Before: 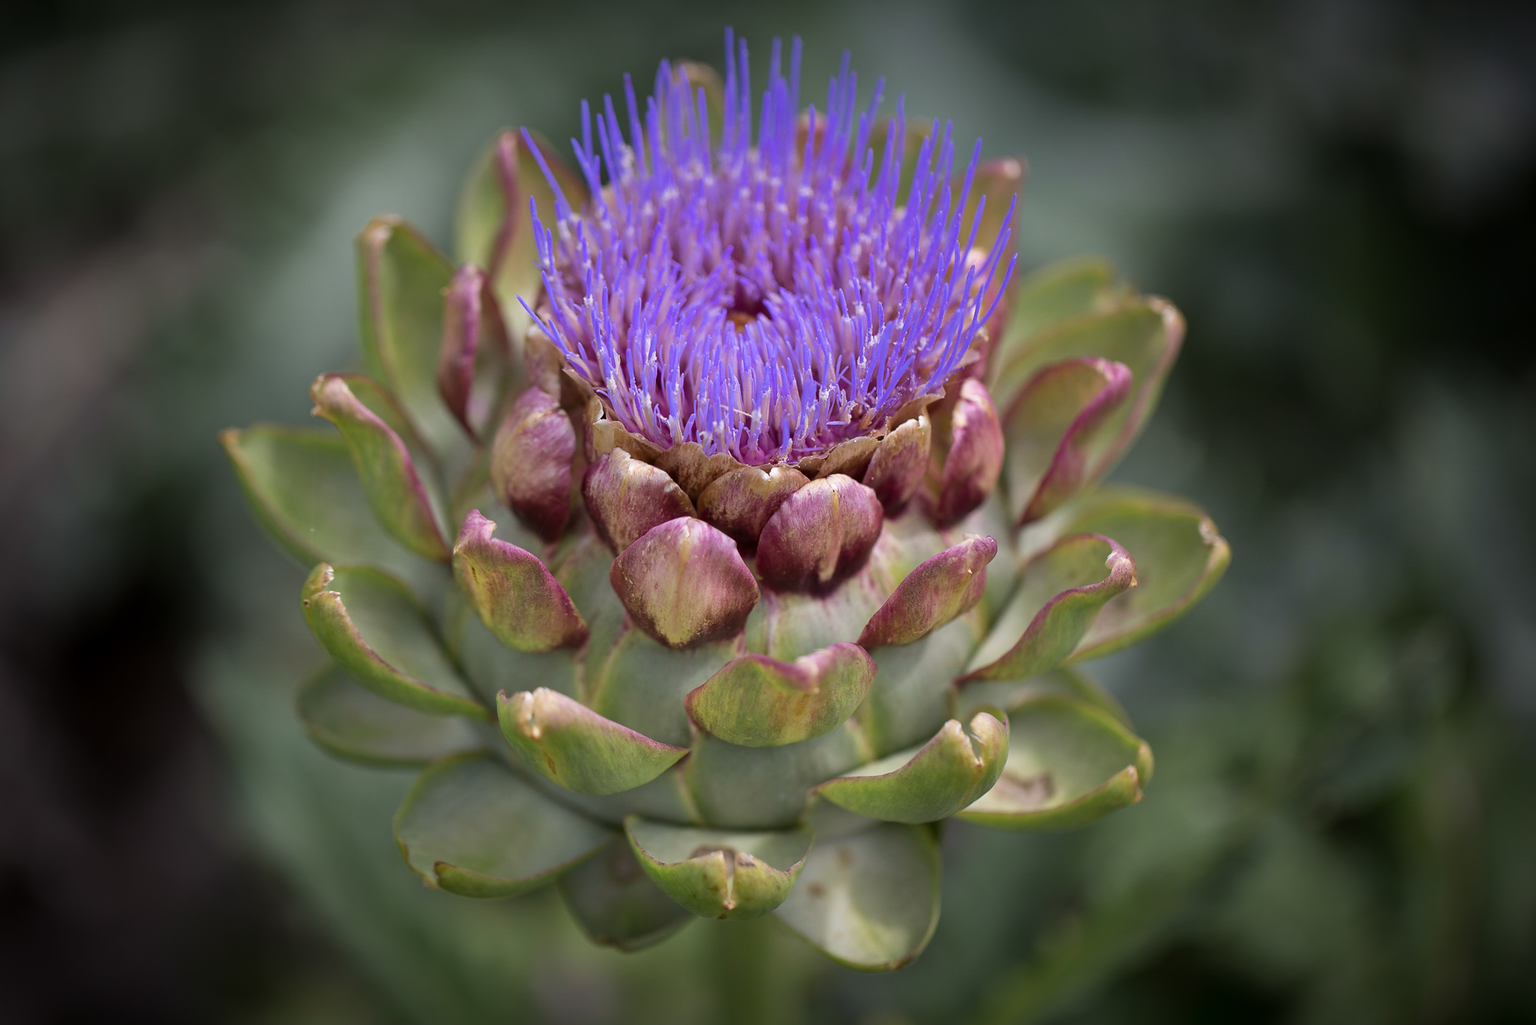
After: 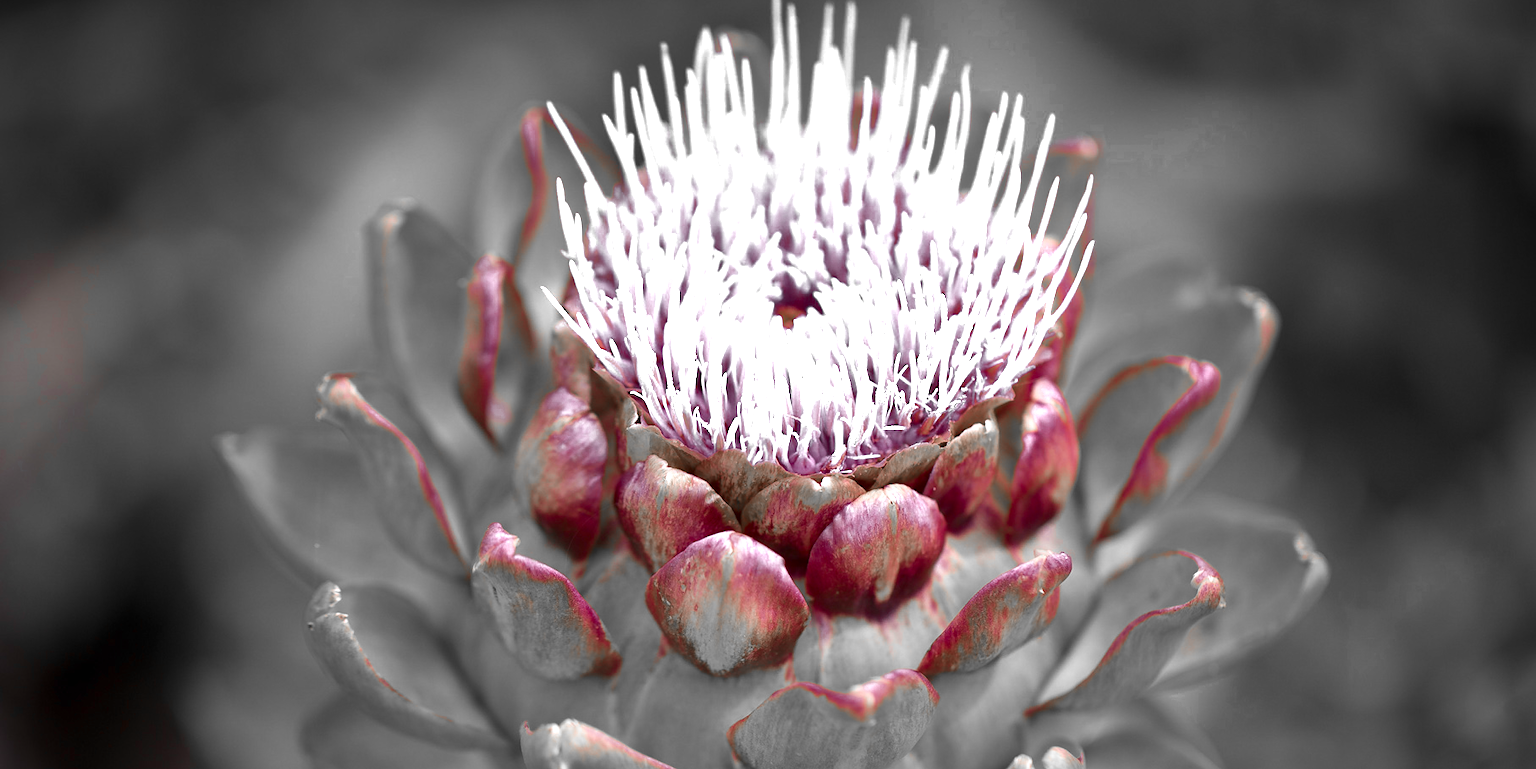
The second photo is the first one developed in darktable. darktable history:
crop: left 1.616%, top 3.387%, right 7.586%, bottom 28.41%
exposure: black level correction 0, exposure 0.498 EV, compensate highlight preservation false
color zones: curves: ch0 [(0, 0.352) (0.143, 0.407) (0.286, 0.386) (0.429, 0.431) (0.571, 0.829) (0.714, 0.853) (0.857, 0.833) (1, 0.352)]; ch1 [(0, 0.604) (0.072, 0.726) (0.096, 0.608) (0.205, 0.007) (0.571, -0.006) (0.839, -0.013) (0.857, -0.012) (1, 0.604)]
